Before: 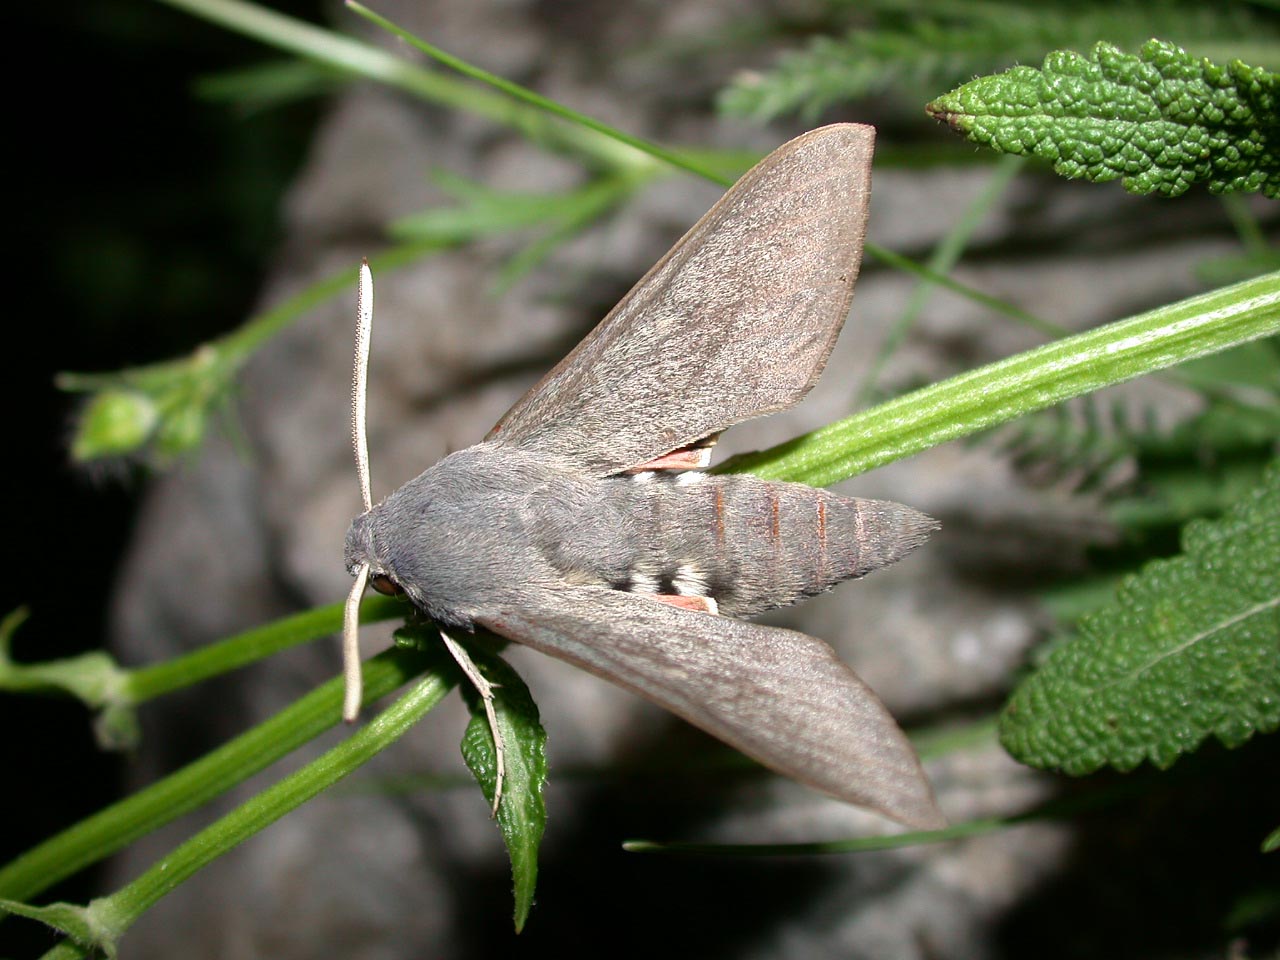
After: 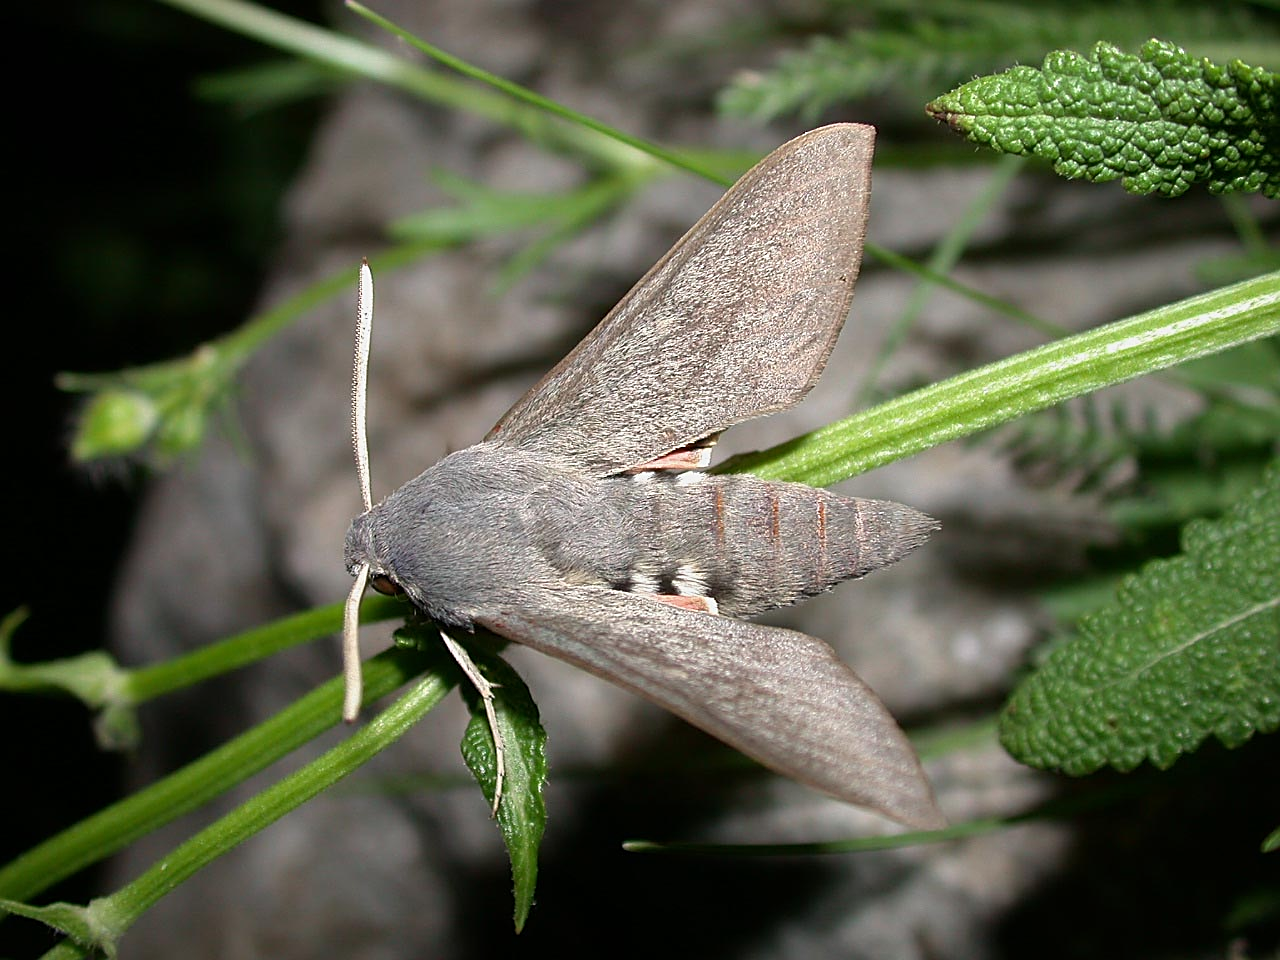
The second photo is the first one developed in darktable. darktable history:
exposure: exposure -0.157 EV, compensate highlight preservation false
sharpen: on, module defaults
